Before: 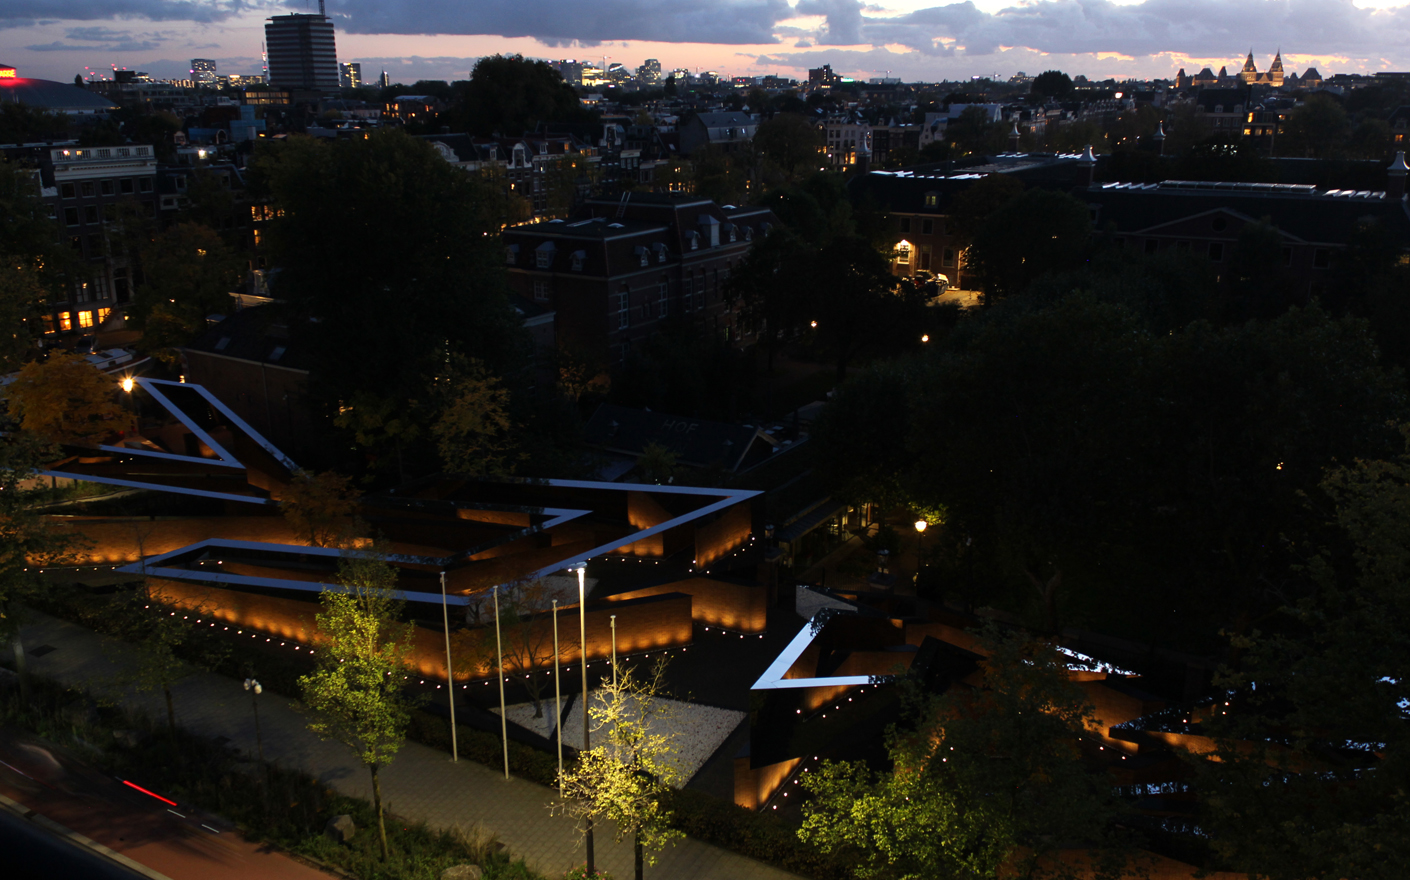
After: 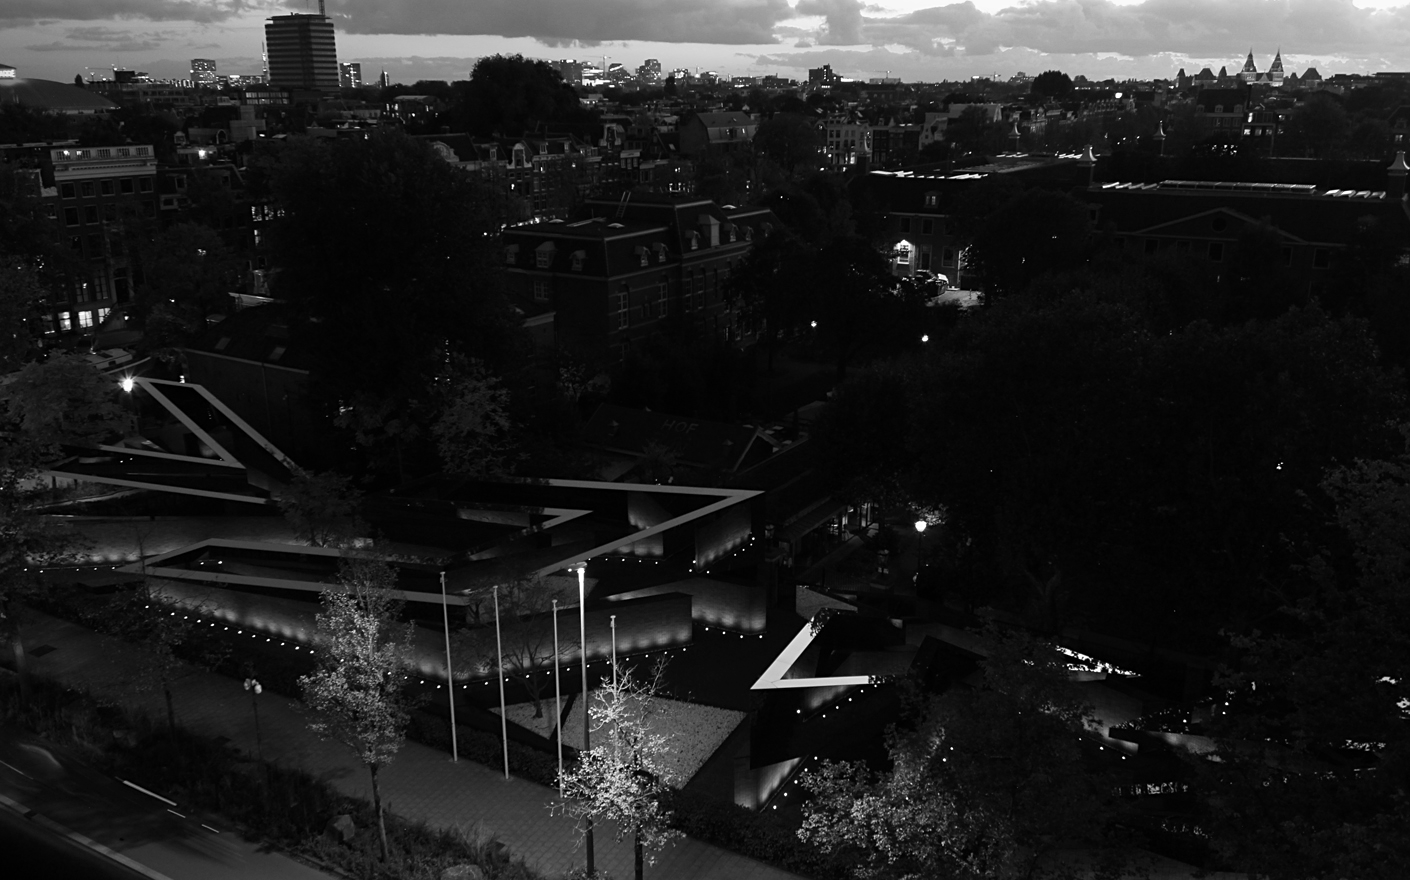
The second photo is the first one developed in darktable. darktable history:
color calibration: output gray [0.267, 0.423, 0.261, 0], x 0.37, y 0.382, temperature 4314.67 K
sharpen: amount 0.213
